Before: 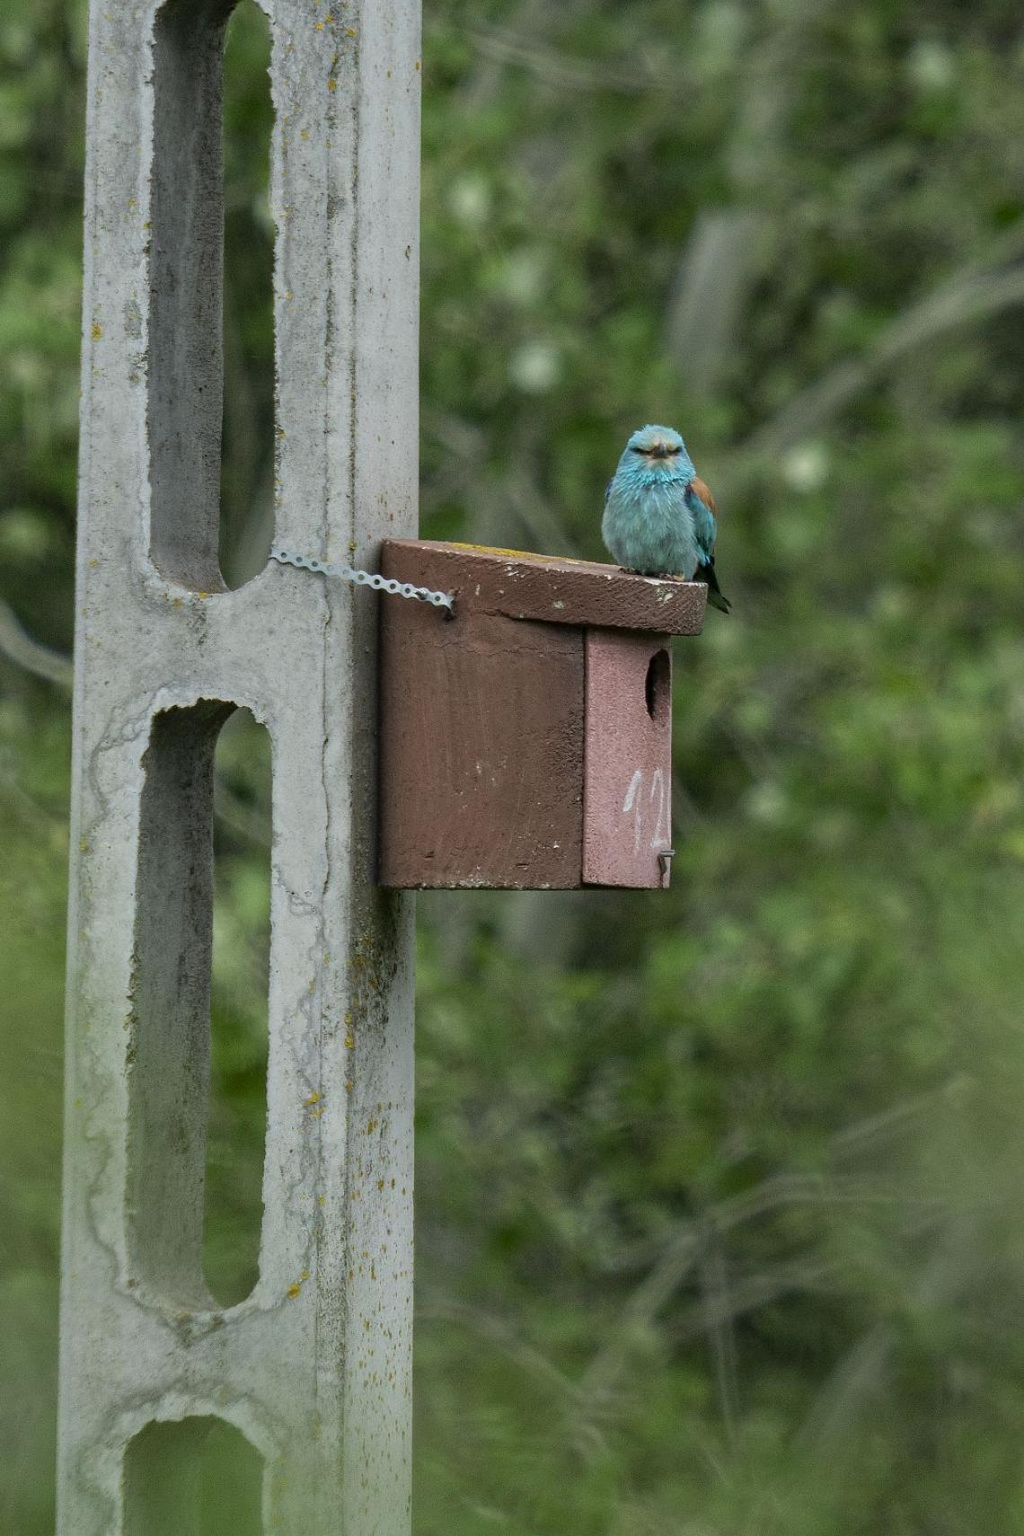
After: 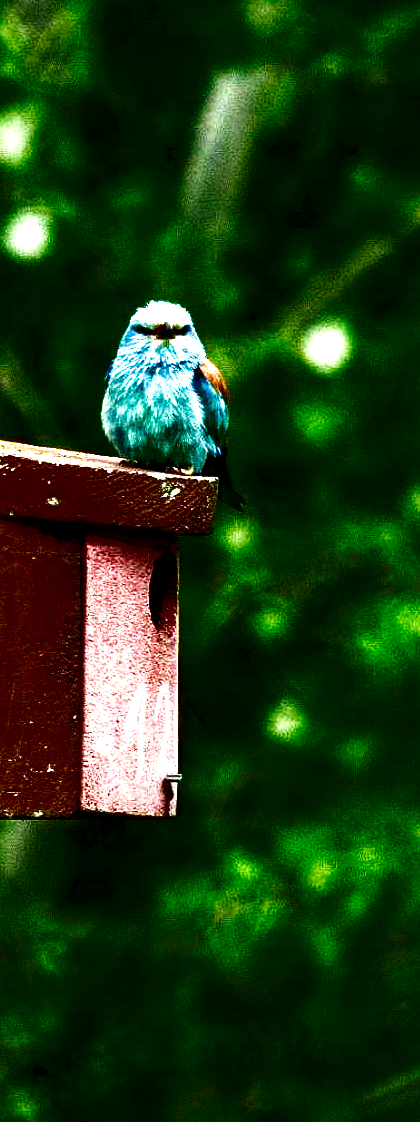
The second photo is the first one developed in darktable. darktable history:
filmic rgb: middle gray luminance 9.23%, black relative exposure -10.55 EV, white relative exposure 3.45 EV, threshold 6 EV, target black luminance 0%, hardness 5.98, latitude 59.69%, contrast 1.087, highlights saturation mix 5%, shadows ↔ highlights balance 29.23%, add noise in highlights 0, color science v3 (2019), use custom middle-gray values true, iterations of high-quality reconstruction 0, contrast in highlights soft, enable highlight reconstruction true
local contrast: highlights 100%, shadows 100%, detail 120%, midtone range 0.2
contrast brightness saturation: brightness -1, saturation 1
exposure: black level correction 0.031, exposure 0.304 EV, compensate highlight preservation false
tone equalizer: -8 EV -1.08 EV, -7 EV -1.01 EV, -6 EV -0.867 EV, -5 EV -0.578 EV, -3 EV 0.578 EV, -2 EV 0.867 EV, -1 EV 1.01 EV, +0 EV 1.08 EV, edges refinement/feathering 500, mask exposure compensation -1.57 EV, preserve details no
levels: levels [0, 0.394, 0.787]
crop and rotate: left 49.936%, top 10.094%, right 13.136%, bottom 24.256%
